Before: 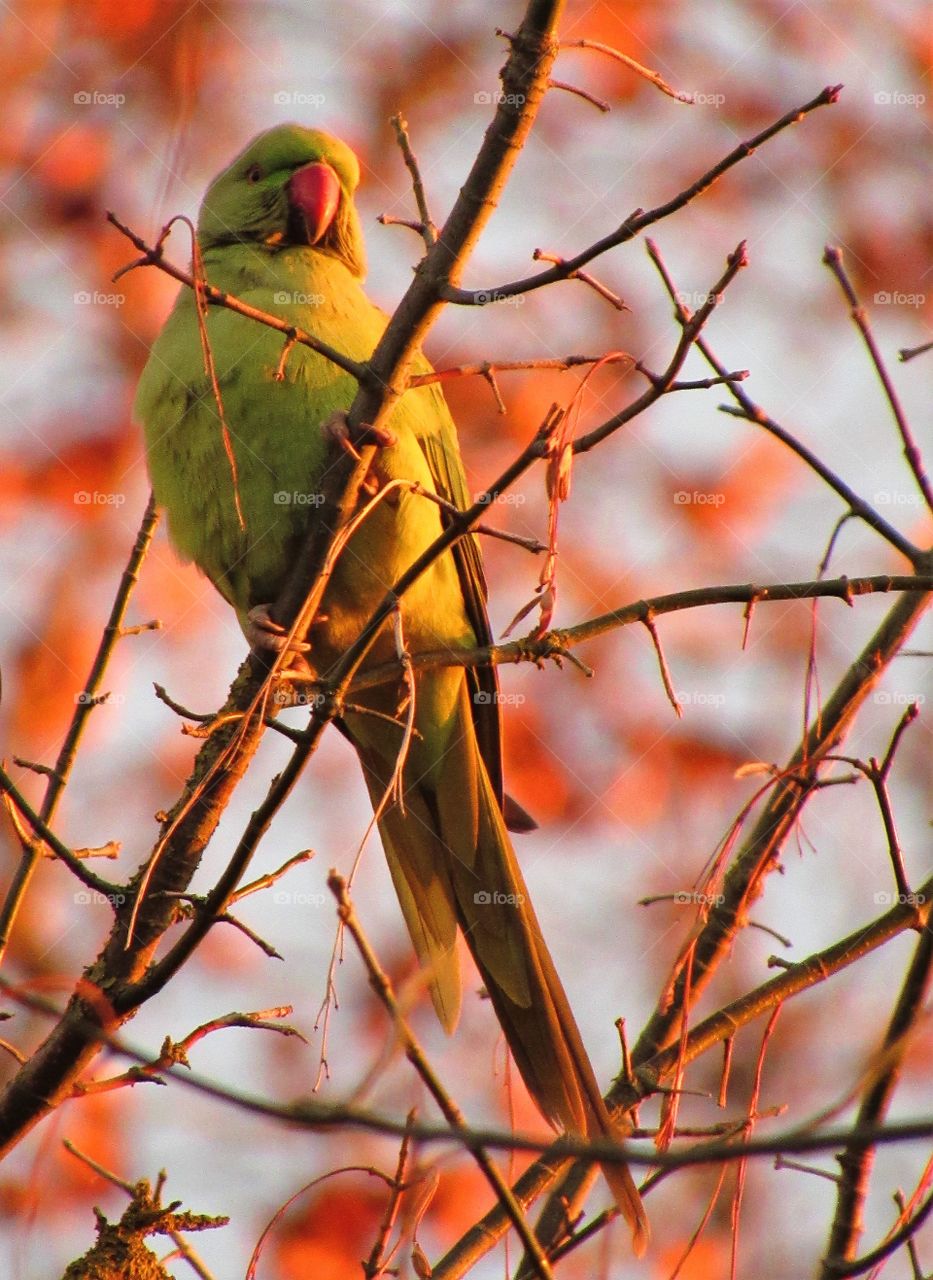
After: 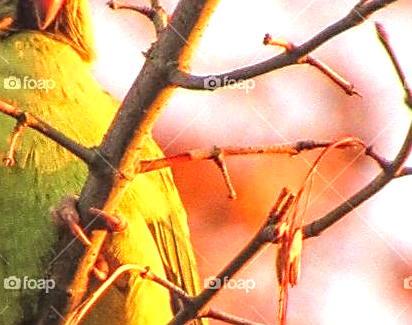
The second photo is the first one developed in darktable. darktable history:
crop: left 29.035%, top 16.83%, right 26.801%, bottom 57.741%
sharpen: amount 0.488
exposure: black level correction 0, exposure 1.001 EV, compensate highlight preservation false
local contrast: highlights 1%, shadows 1%, detail 133%
